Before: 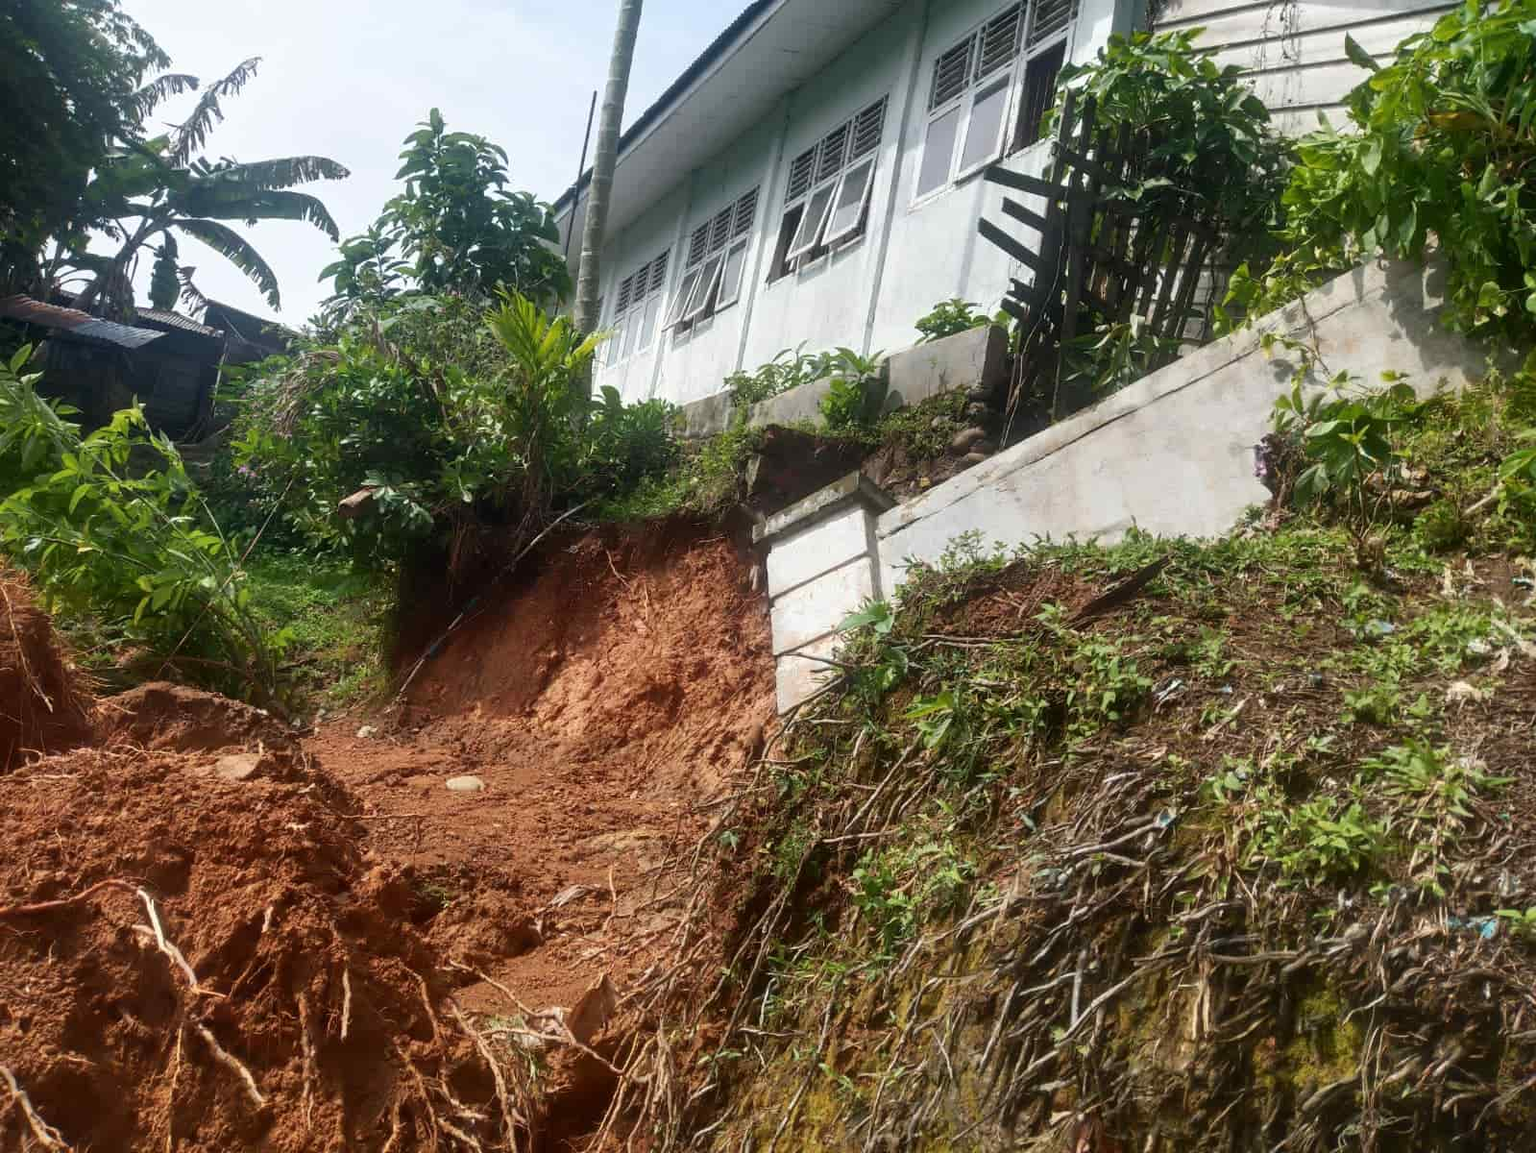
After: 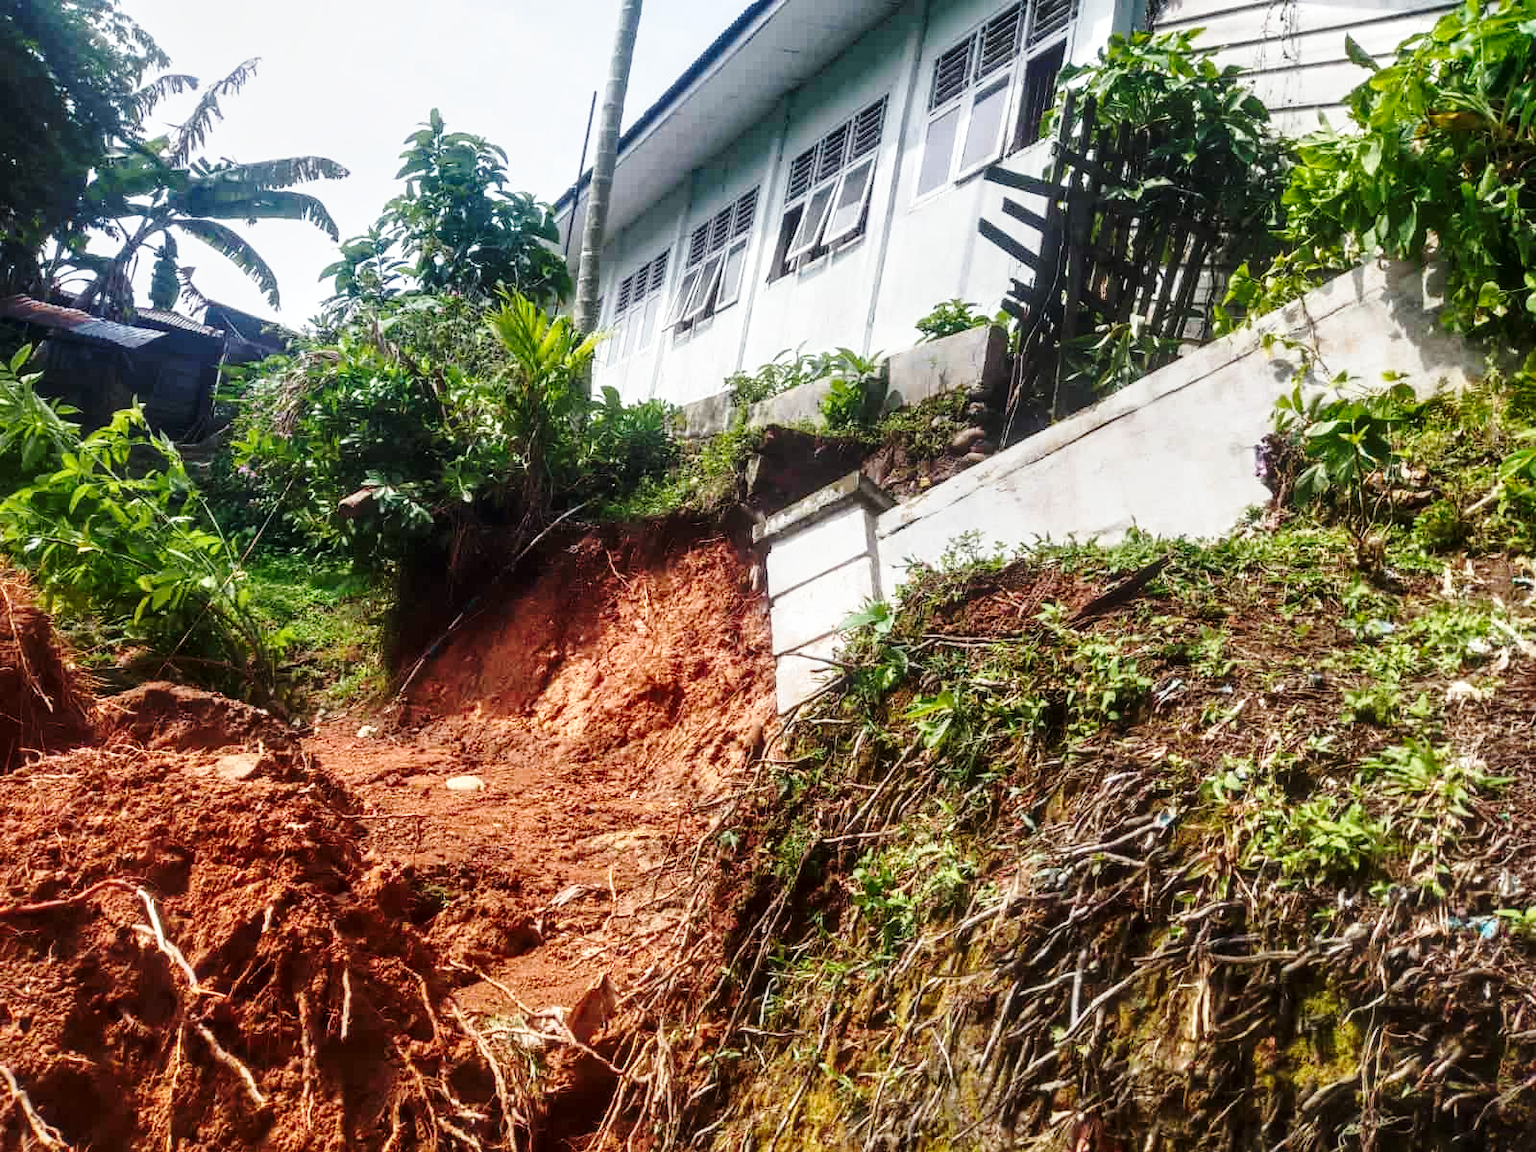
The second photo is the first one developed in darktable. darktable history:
local contrast: on, module defaults
color balance: gamma [0.9, 0.988, 0.975, 1.025], gain [1.05, 1, 1, 1]
base curve: curves: ch0 [(0, 0) (0.028, 0.03) (0.121, 0.232) (0.46, 0.748) (0.859, 0.968) (1, 1)], preserve colors none
